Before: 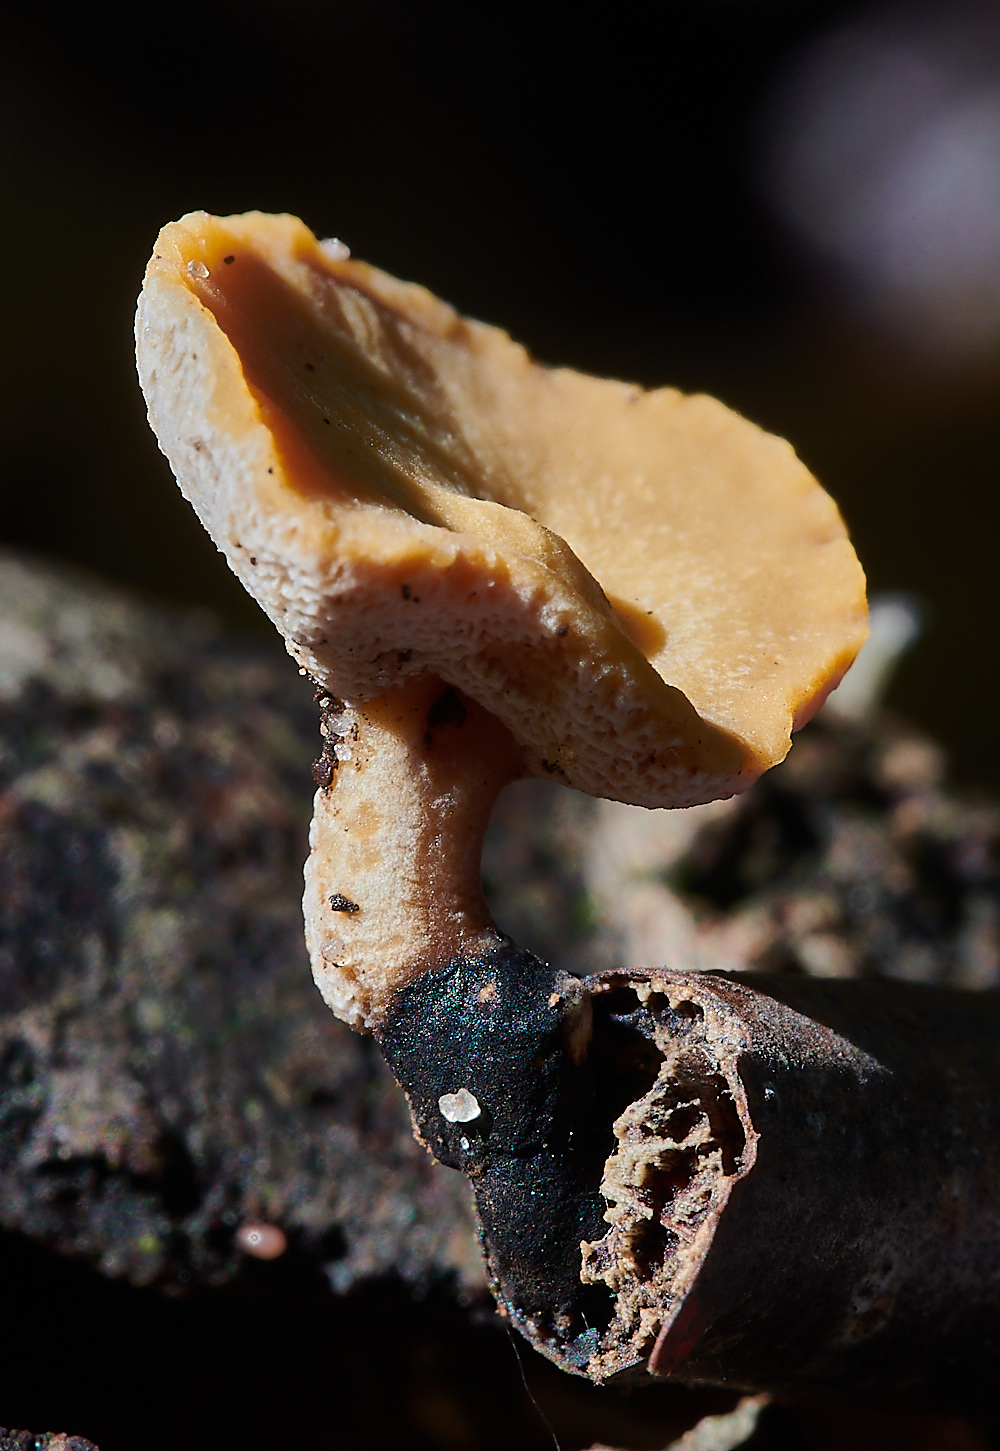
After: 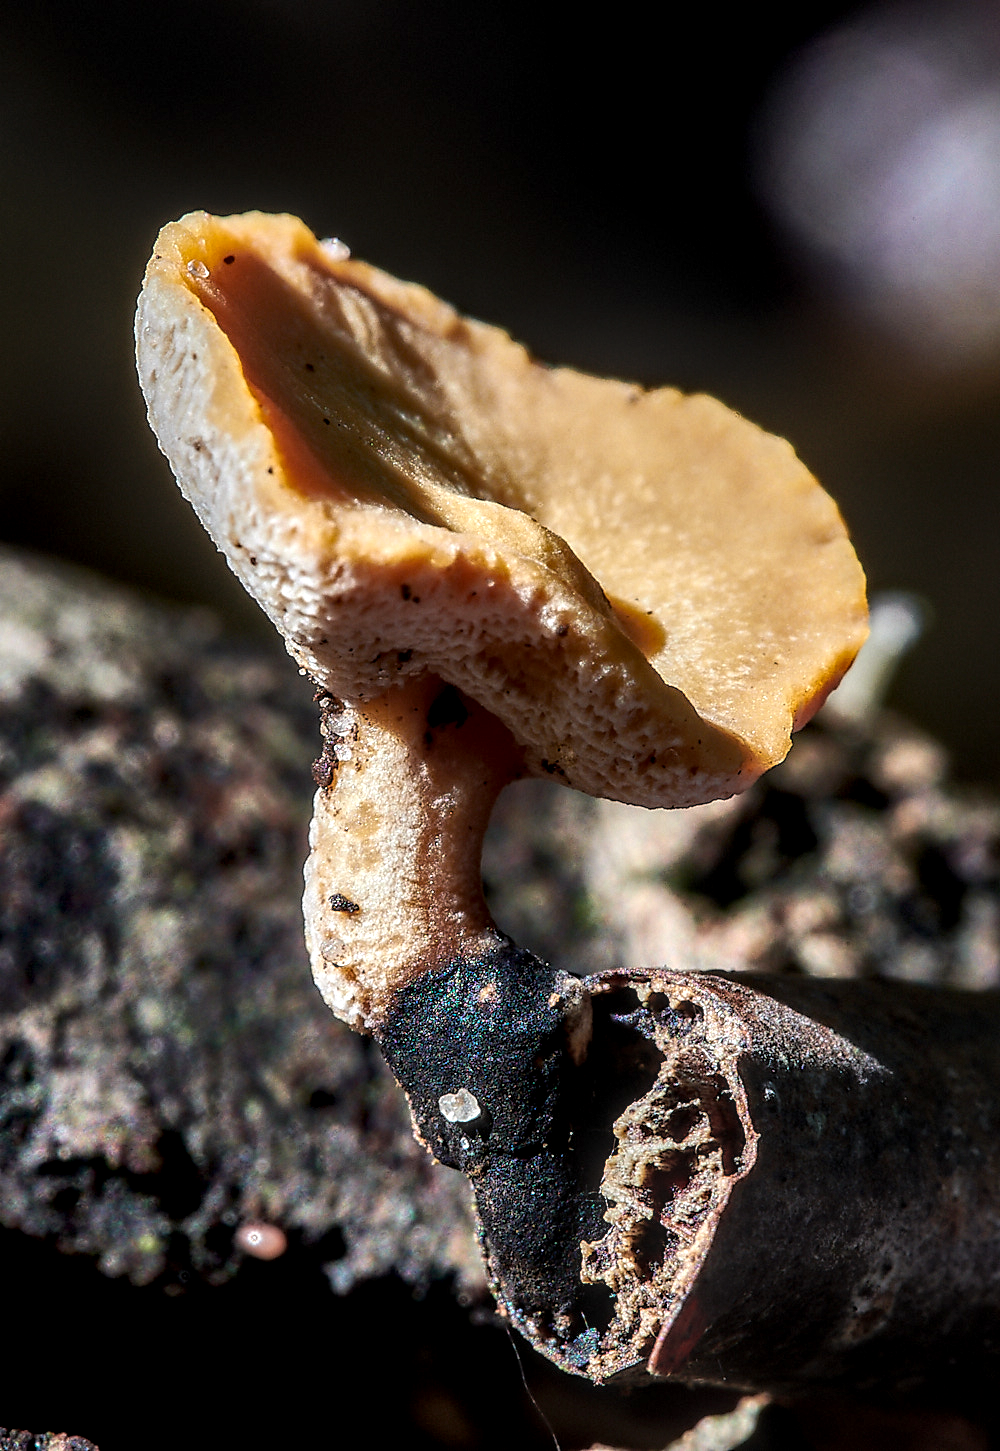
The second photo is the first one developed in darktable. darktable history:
local contrast: highlights 0%, shadows 0%, detail 182%
exposure: black level correction 0, exposure 1 EV, compensate exposure bias true, compensate highlight preservation false
